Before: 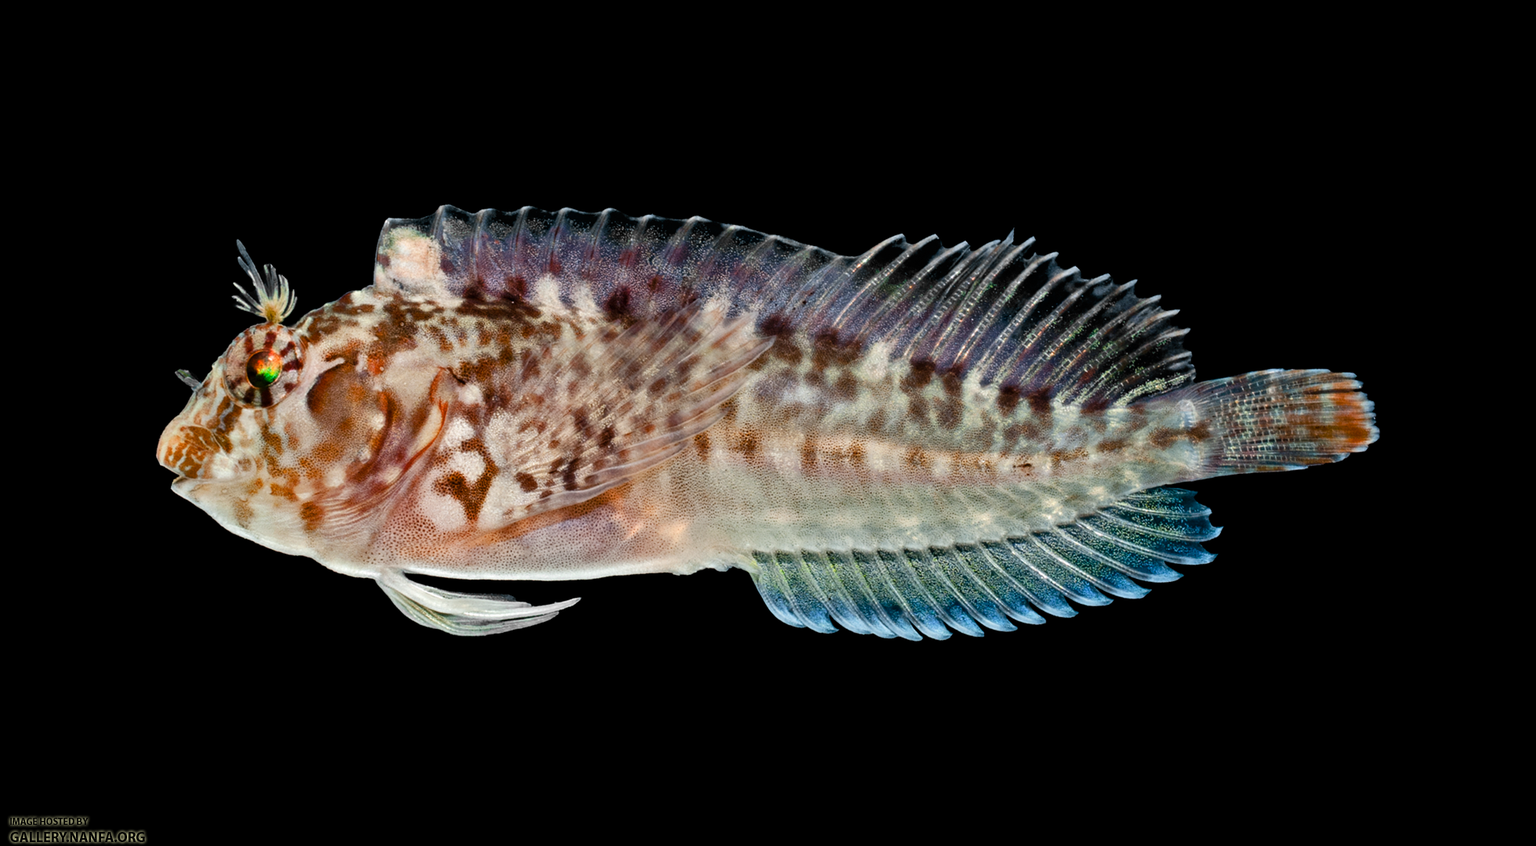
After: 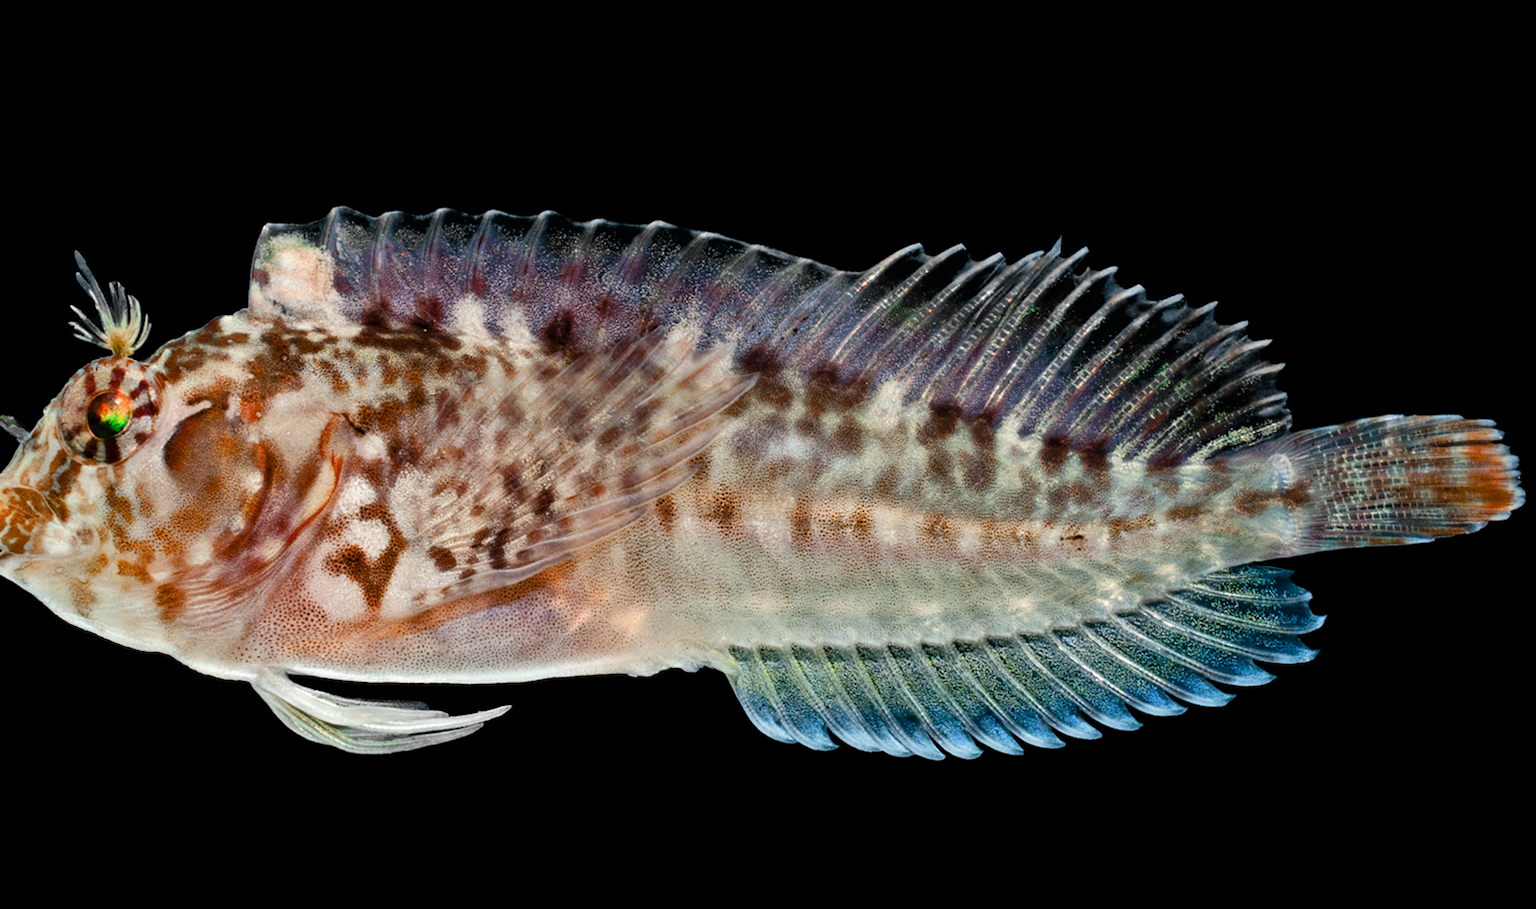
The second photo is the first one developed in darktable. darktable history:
crop: left 11.62%, top 5.048%, right 9.559%, bottom 10.274%
